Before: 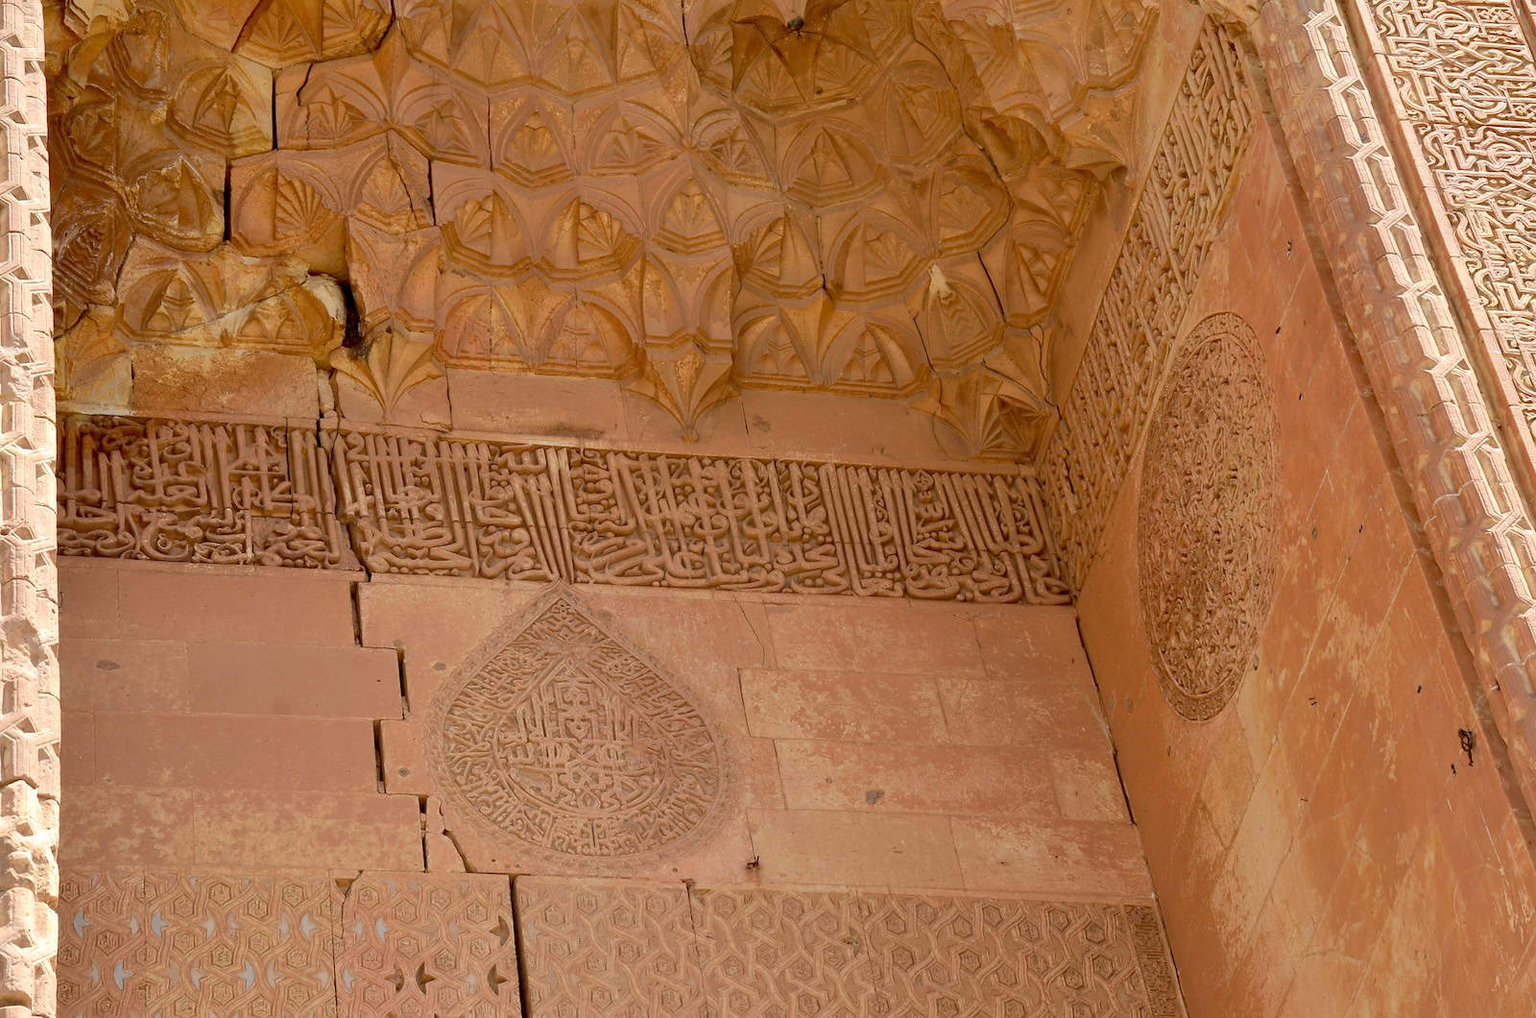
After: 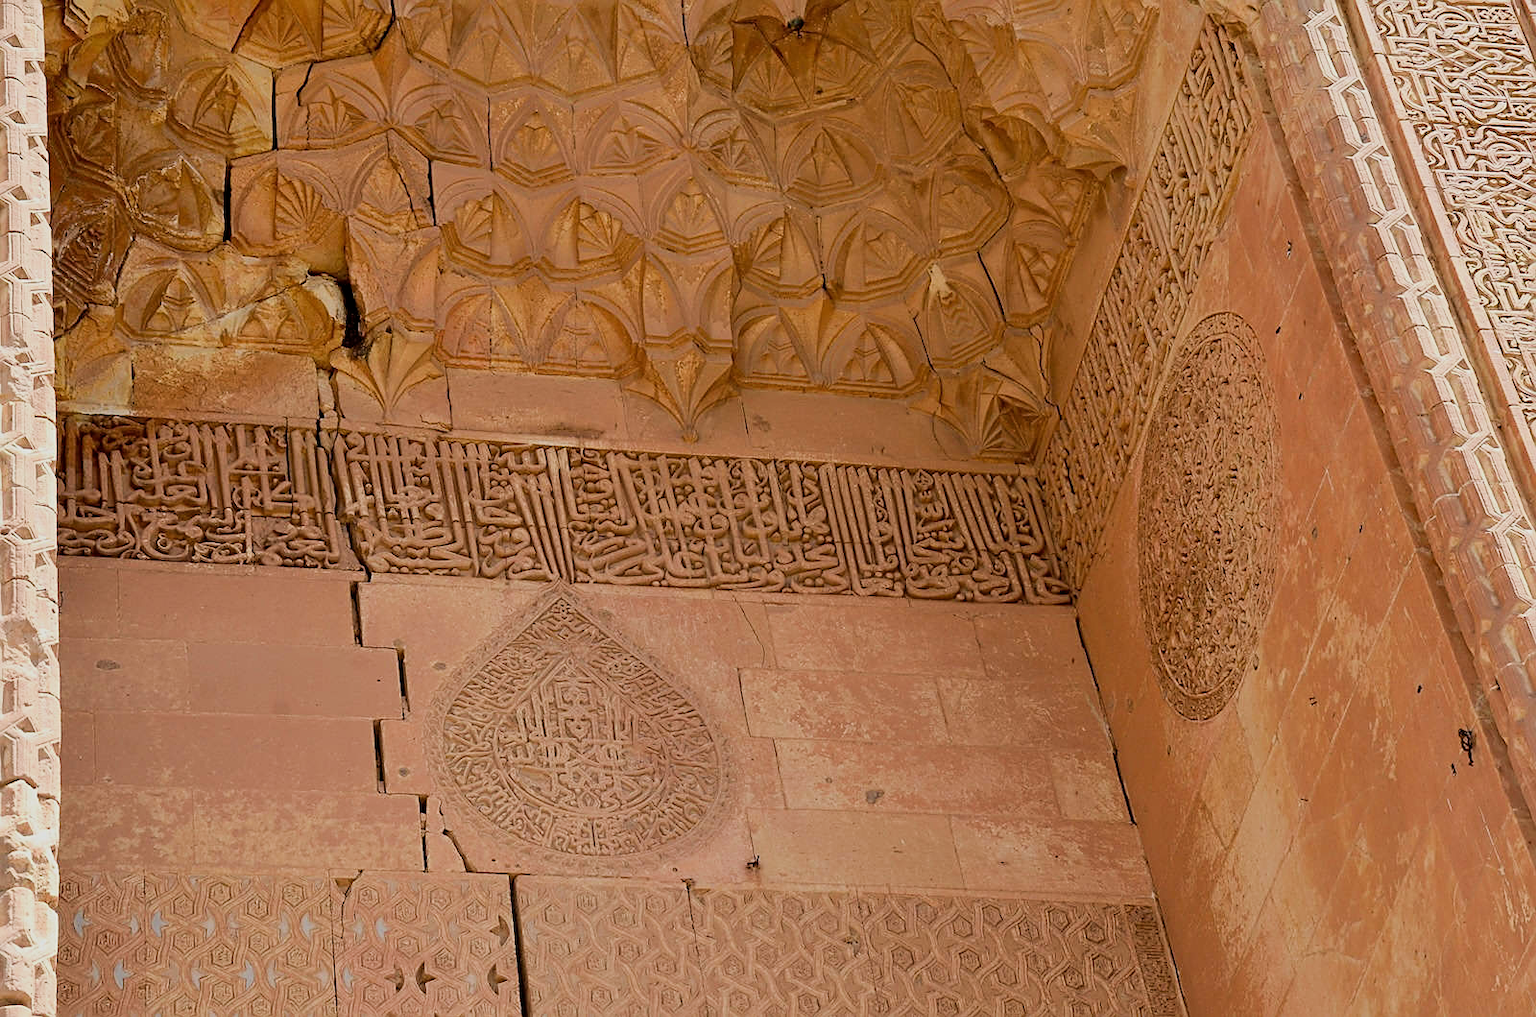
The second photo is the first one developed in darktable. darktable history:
sharpen: on, module defaults
filmic rgb: black relative exposure -7.65 EV, hardness 4.02, contrast 1.1, highlights saturation mix -30%
